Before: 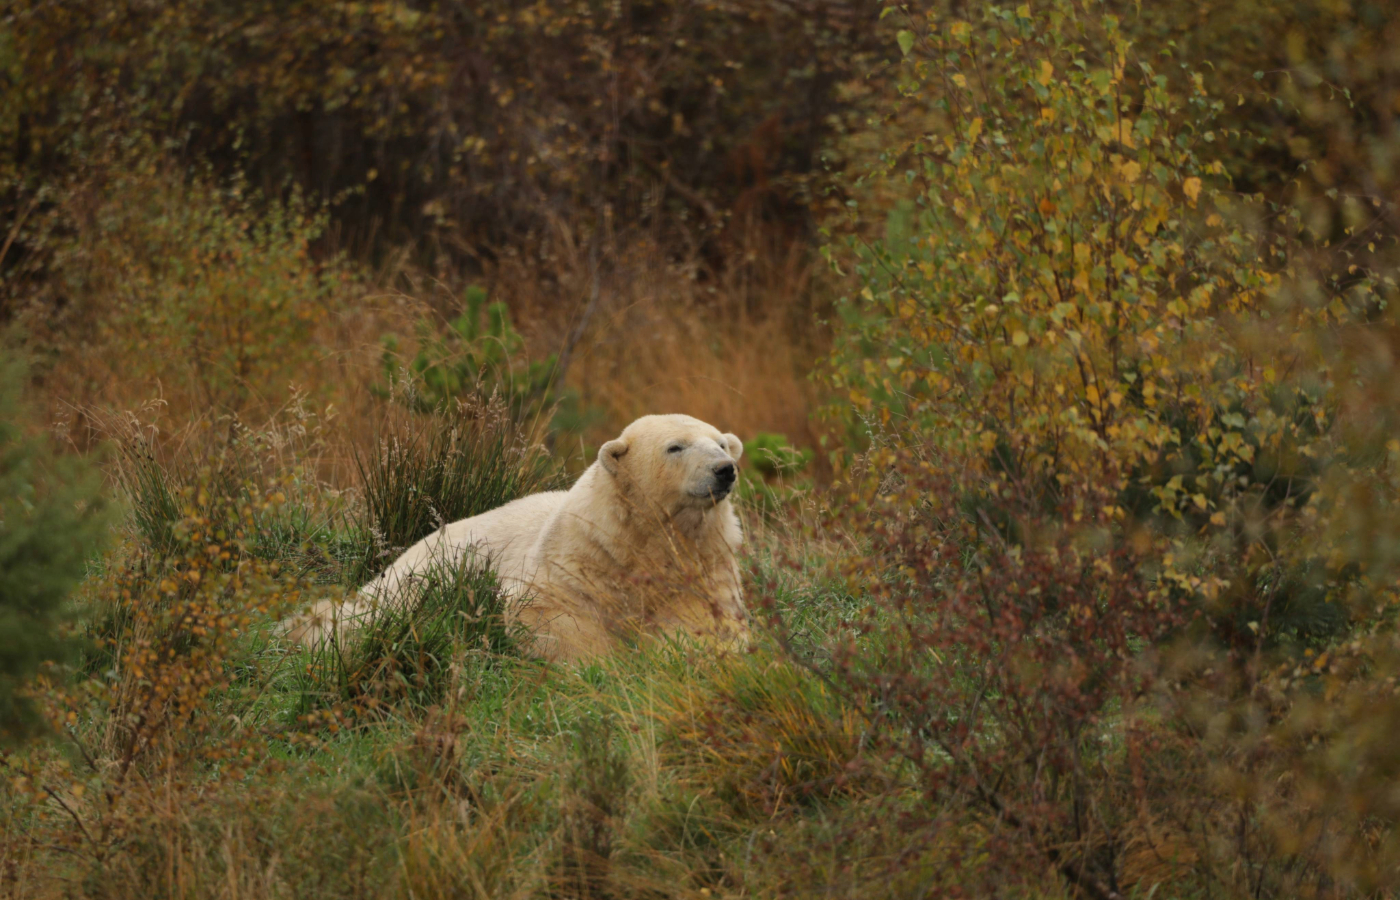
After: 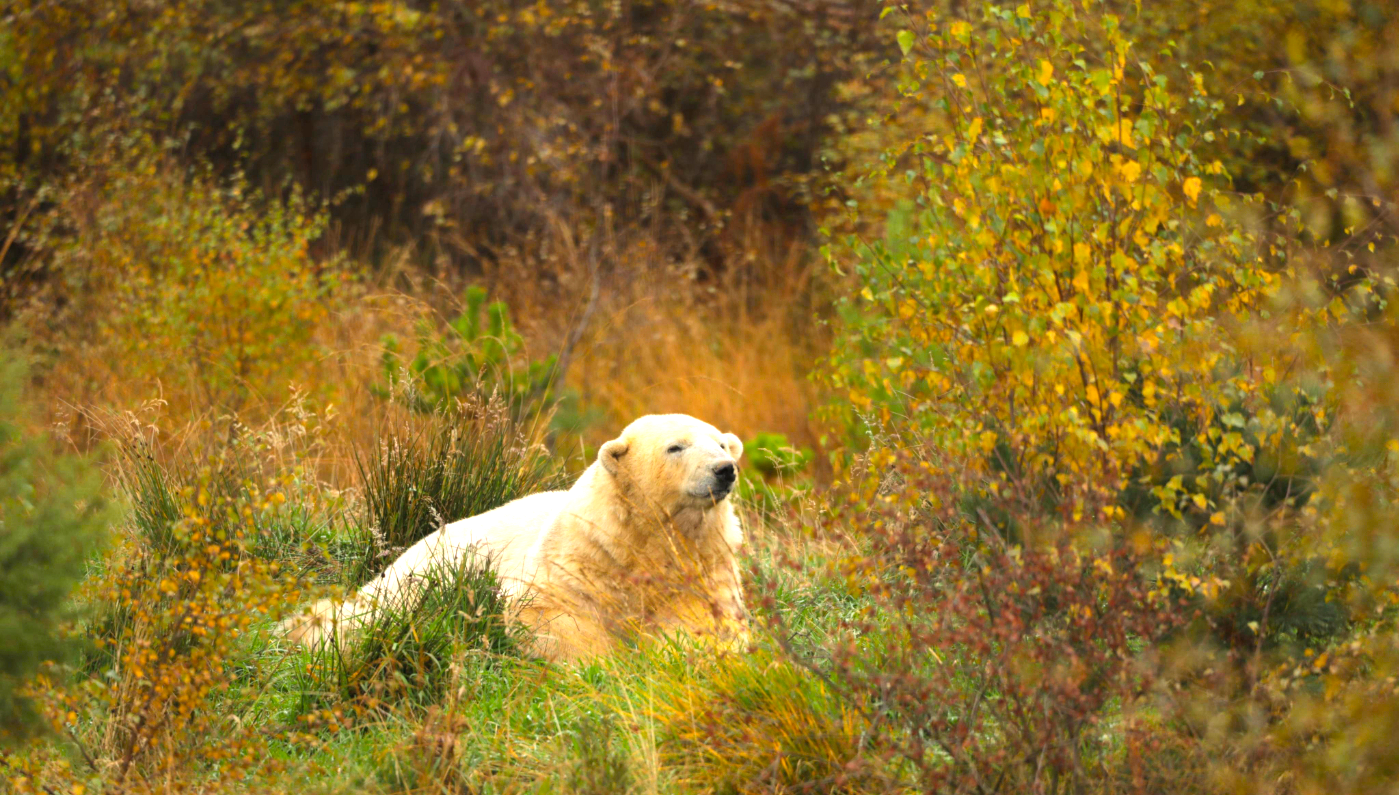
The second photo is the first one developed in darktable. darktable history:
exposure: exposure 1 EV, compensate highlight preservation false
crop and rotate: top 0%, bottom 11.587%
color balance rgb: perceptual saturation grading › global saturation 19.673%, global vibrance 19.123%
tone equalizer: -8 EV -0.387 EV, -7 EV -0.406 EV, -6 EV -0.373 EV, -5 EV -0.233 EV, -3 EV 0.203 EV, -2 EV 0.316 EV, -1 EV 0.388 EV, +0 EV 0.416 EV
